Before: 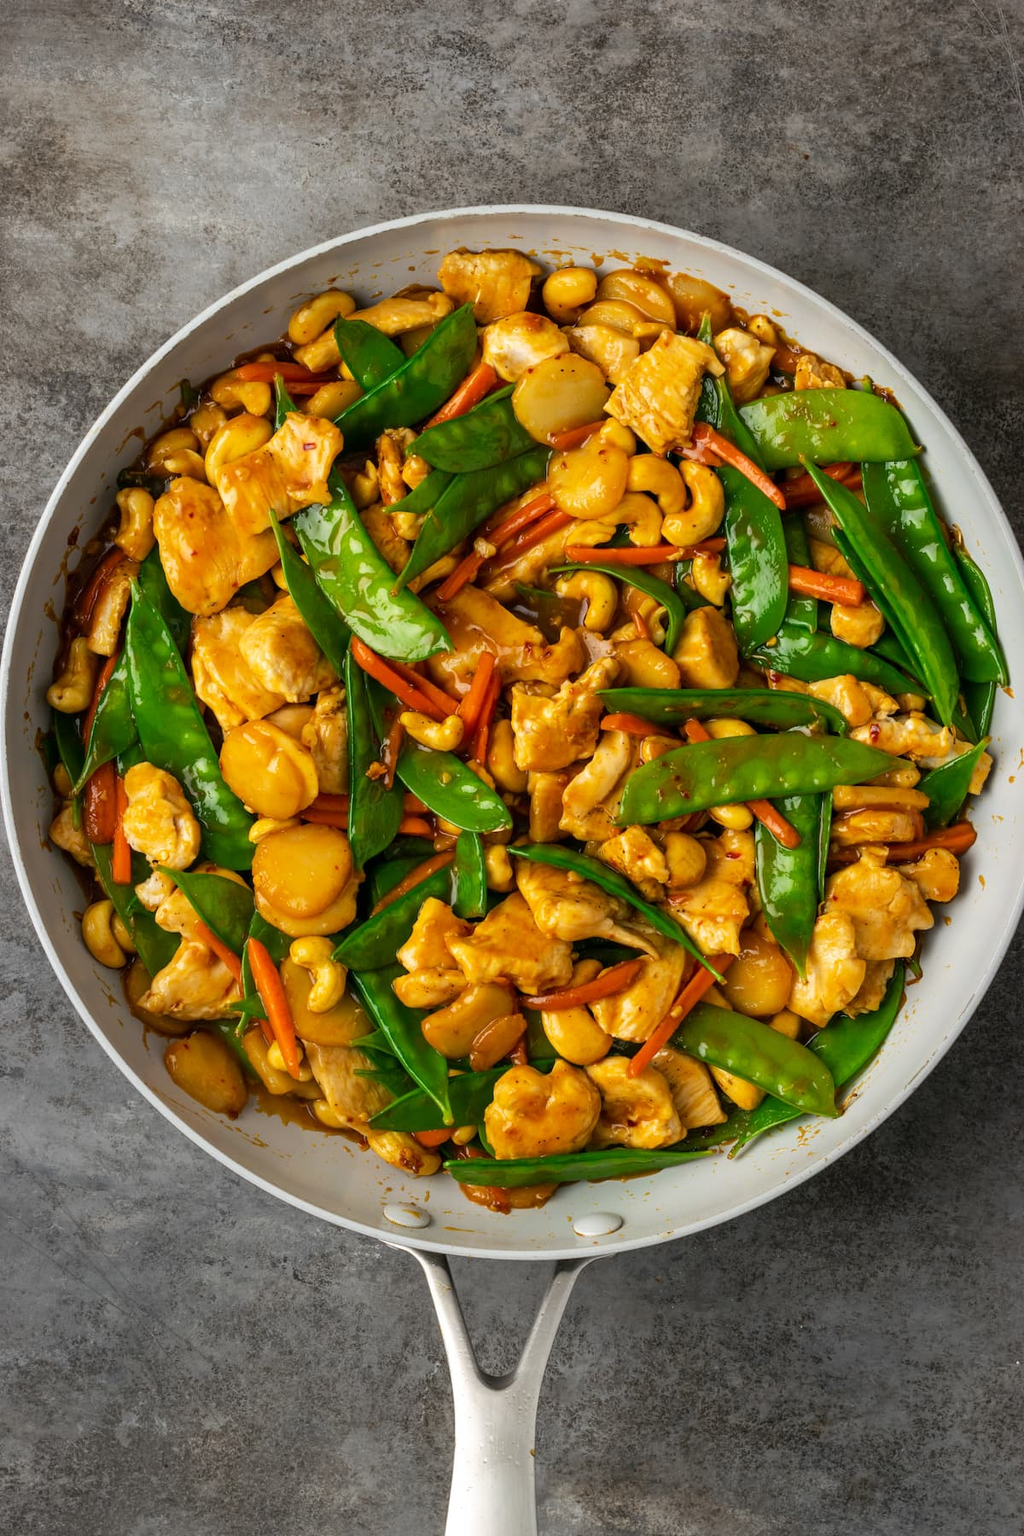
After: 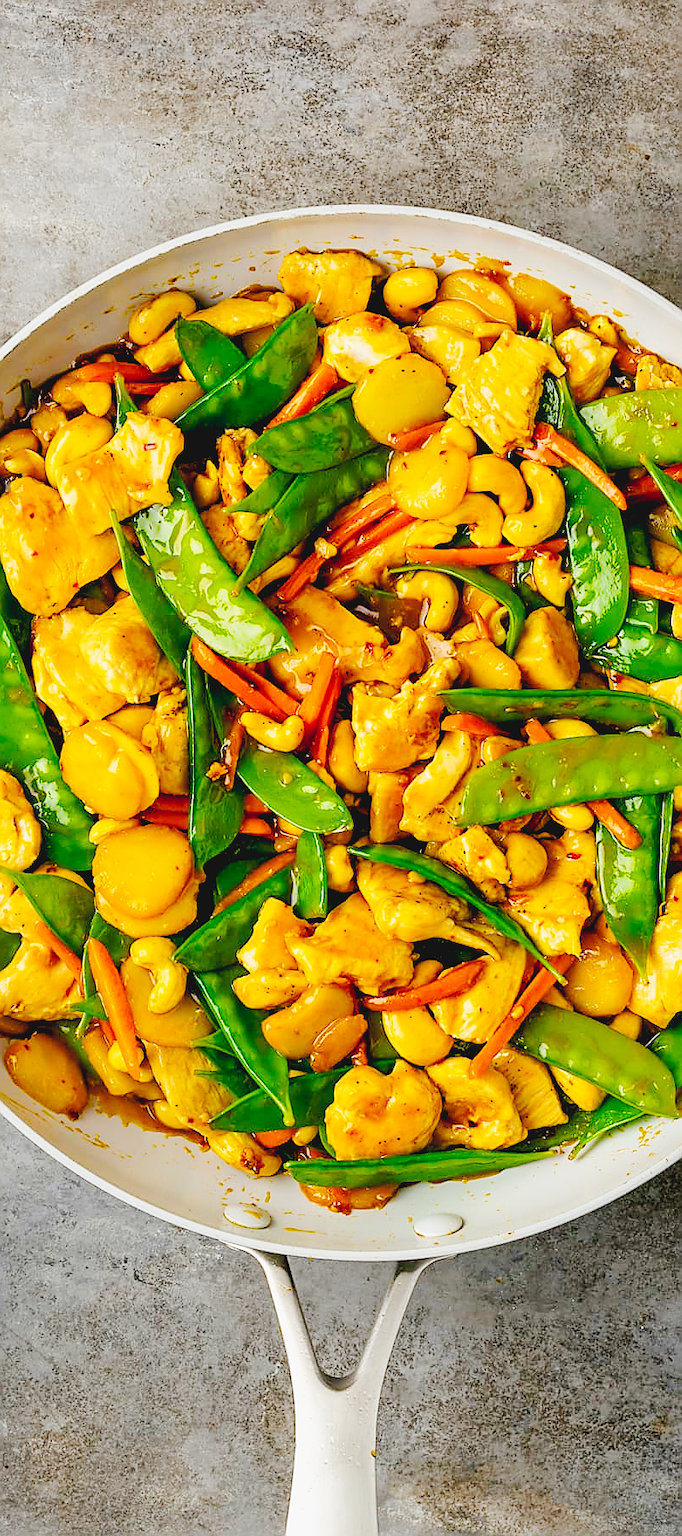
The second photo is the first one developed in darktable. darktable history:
base curve: curves: ch0 [(0, 0.007) (0.028, 0.063) (0.121, 0.311) (0.46, 0.743) (0.859, 0.957) (1, 1)], preserve colors none
crop and rotate: left 15.616%, right 17.774%
sharpen: radius 1.351, amount 1.259, threshold 0.604
color balance rgb: global offset › luminance -0.887%, linear chroma grading › global chroma 24.52%, perceptual saturation grading › global saturation 20%, perceptual saturation grading › highlights -25.615%, perceptual saturation grading › shadows 24.399%, perceptual brilliance grading › global brilliance 2.525%, perceptual brilliance grading › highlights -3.021%, perceptual brilliance grading › shadows 2.698%, contrast -10.1%
